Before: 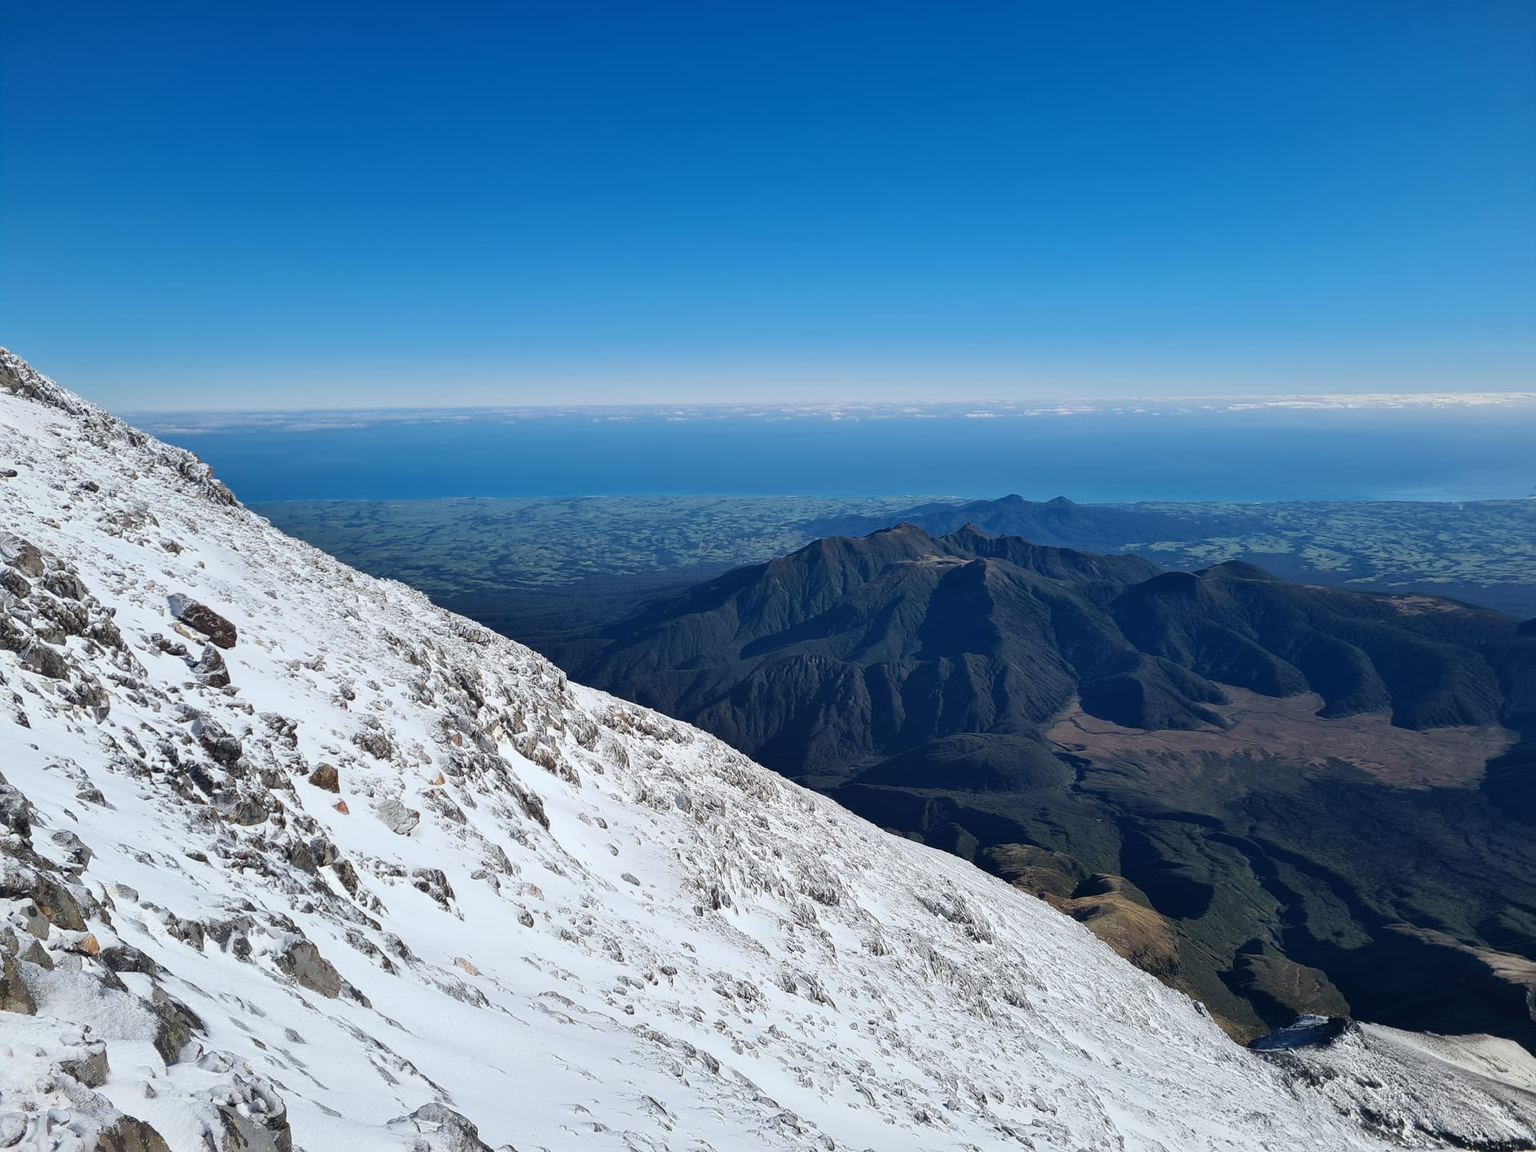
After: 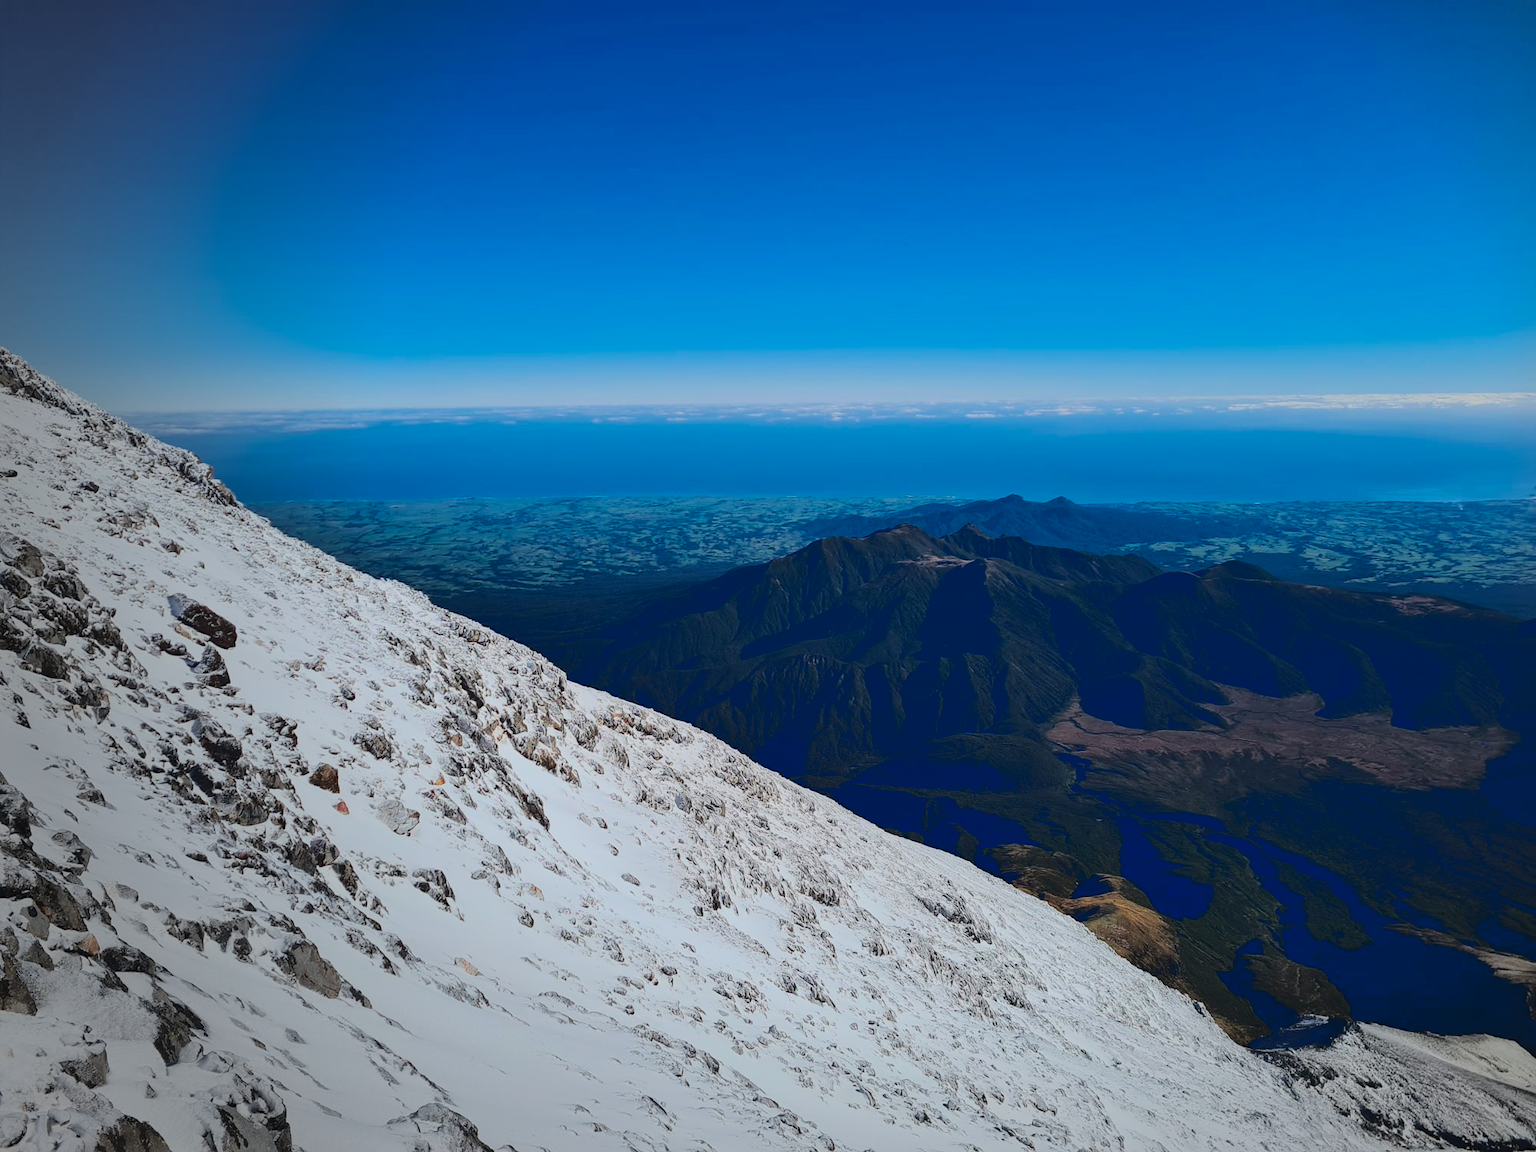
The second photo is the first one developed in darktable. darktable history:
vignetting: fall-off start 73.57%, center (0.22, -0.235)
tone curve: curves: ch0 [(0, 0.072) (0.249, 0.176) (0.518, 0.489) (0.832, 0.854) (1, 0.948)], color space Lab, linked channels, preserve colors none
filmic rgb: black relative exposure -7.15 EV, white relative exposure 5.36 EV, hardness 3.02, color science v6 (2022)
color contrast: green-magenta contrast 1.69, blue-yellow contrast 1.49
